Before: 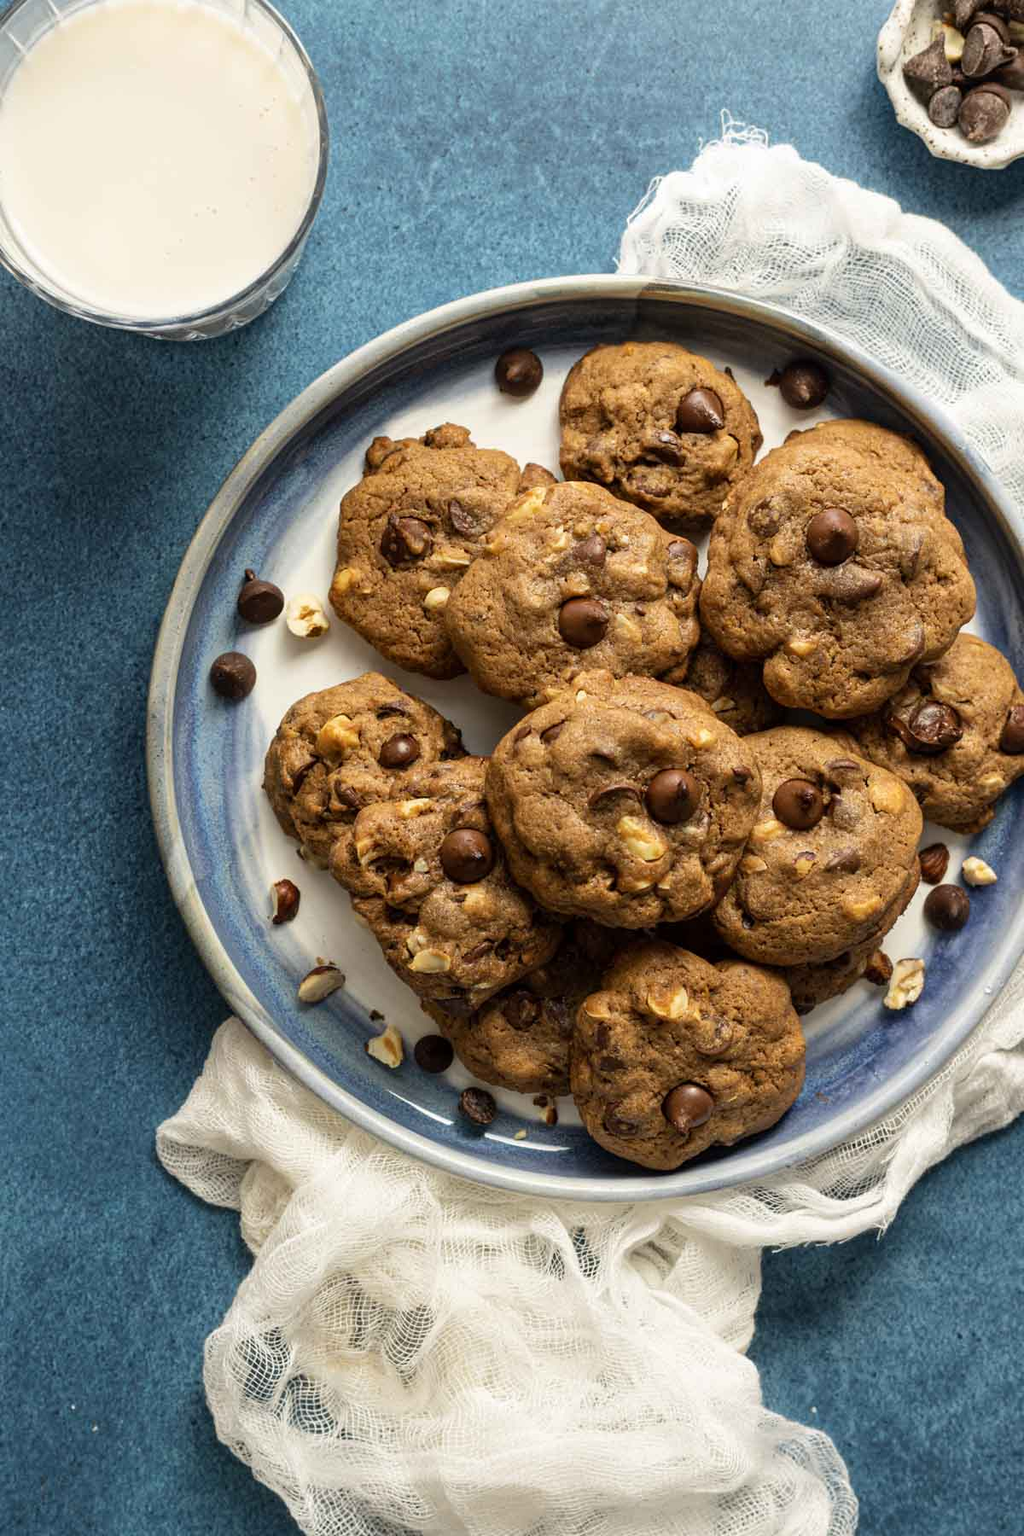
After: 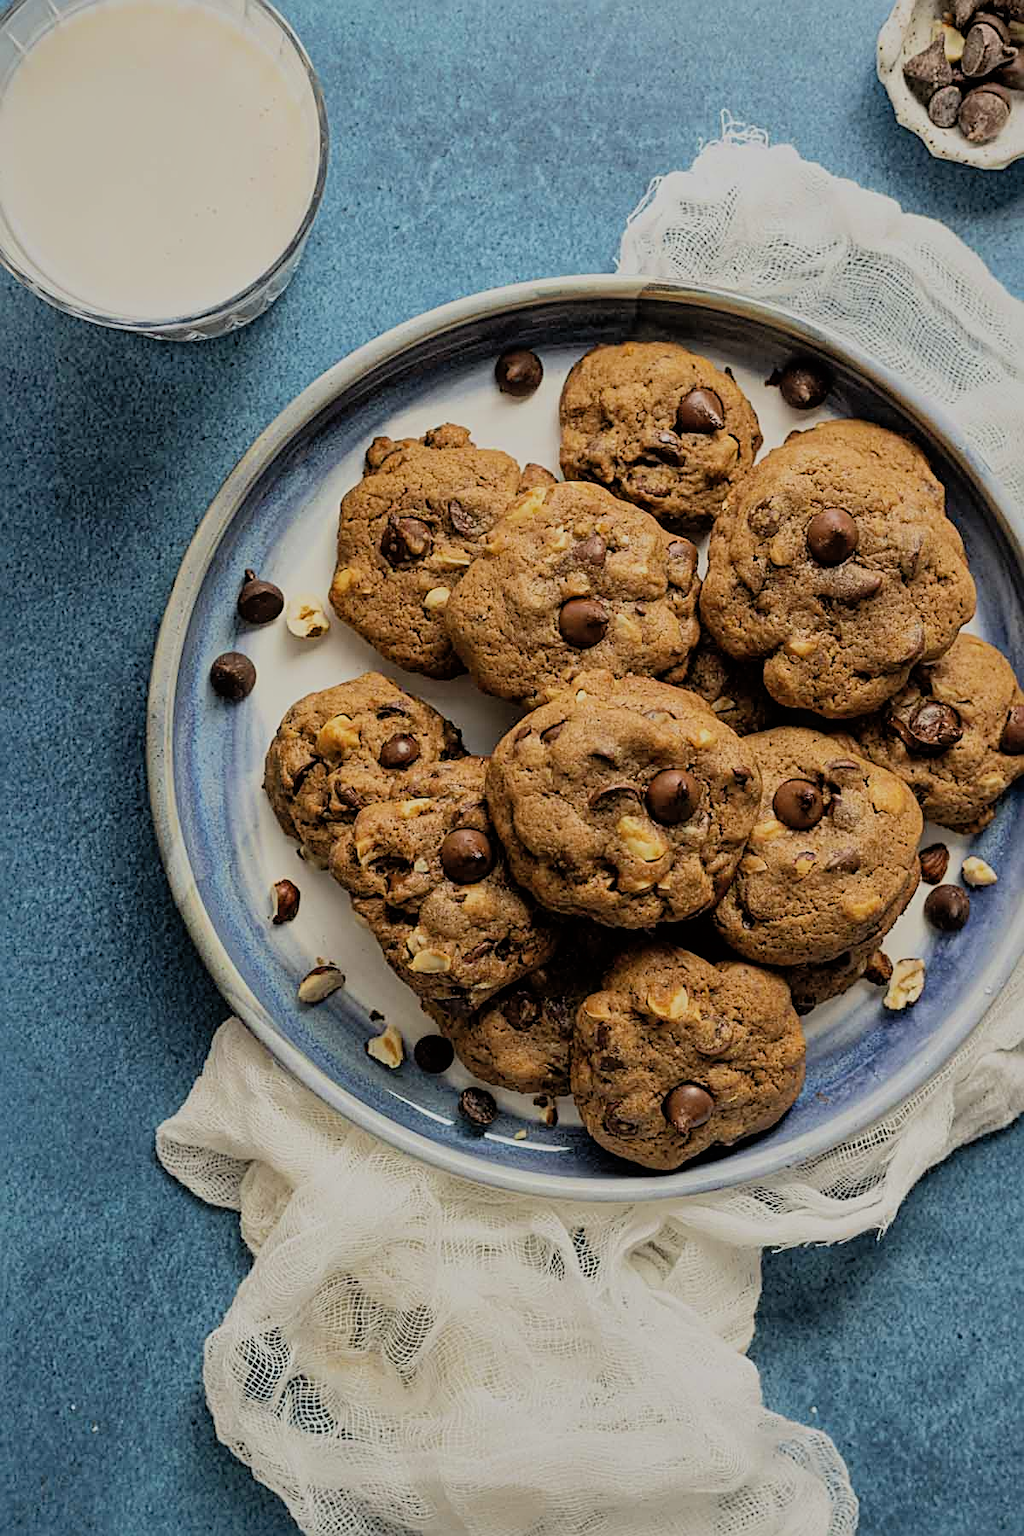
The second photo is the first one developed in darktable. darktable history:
sharpen: radius 2.584, amount 0.688
color zones: curves: ch0 [(0.25, 0.5) (0.463, 0.627) (0.484, 0.637) (0.75, 0.5)]
filmic rgb: black relative exposure -7.15 EV, white relative exposure 5.36 EV, hardness 3.02, color science v6 (2022)
shadows and highlights: on, module defaults
